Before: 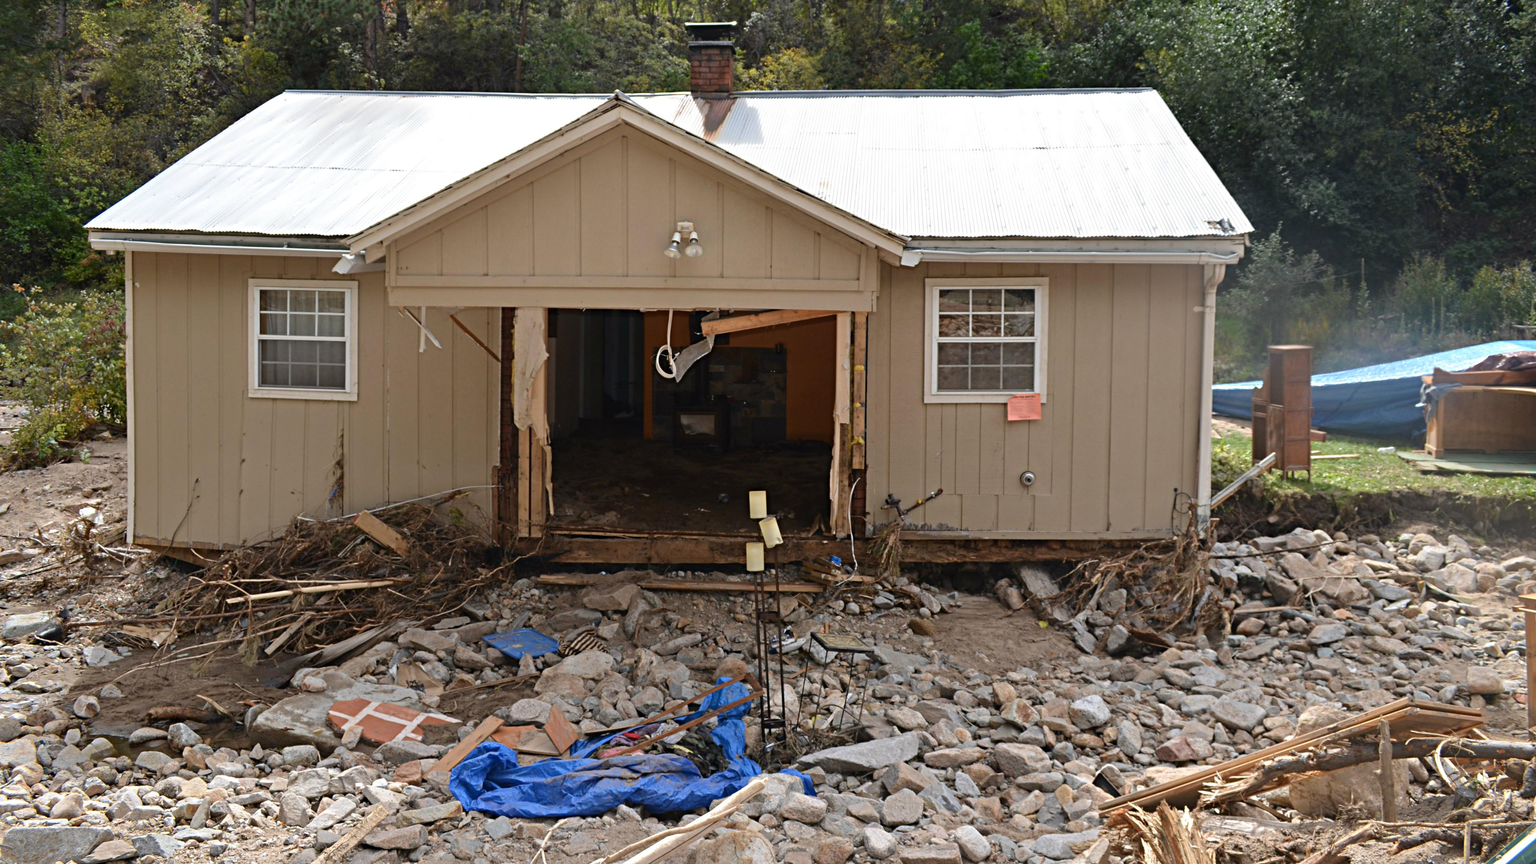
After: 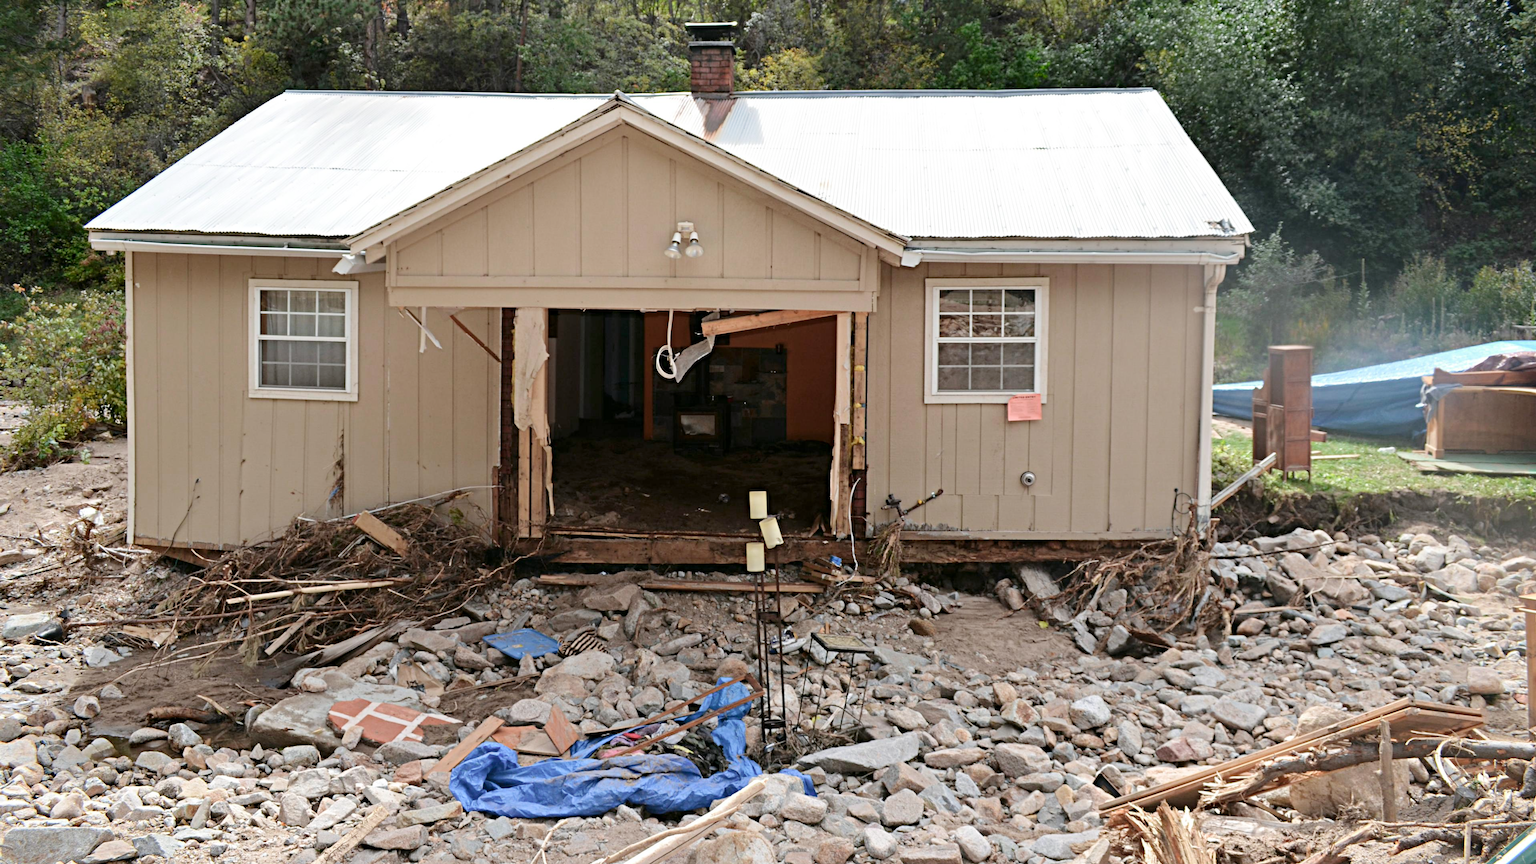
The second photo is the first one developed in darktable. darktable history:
tone curve: curves: ch0 [(0, 0) (0.003, 0.004) (0.011, 0.015) (0.025, 0.033) (0.044, 0.059) (0.069, 0.093) (0.1, 0.133) (0.136, 0.182) (0.177, 0.237) (0.224, 0.3) (0.277, 0.369) (0.335, 0.437) (0.399, 0.511) (0.468, 0.584) (0.543, 0.656) (0.623, 0.729) (0.709, 0.8) (0.801, 0.872) (0.898, 0.935) (1, 1)], preserve colors none
color look up table: target L [63.26, 44.74, 32.32, 100, 80.64, 70.69, 61, 57.15, 50.2, 42.87, 44.09, 35.9, 25.85, 70.95, 58.8, 50.95, 48.89, 25.22, 24.47, 11.12, 63.76, 48.55, 43.21, 26.97, 0 ×25], target a [-22.8, -33.59, -9.542, -0.001, 0.222, 0.956, 17.61, 19.38, 33.94, -0.132, 45.24, 46.43, 12.47, -0.48, -0.513, 7.446, 46.94, 21.12, 8.995, -0.284, -30.65, -24.8, -4.016, -0.879, 0 ×25], target b [52.11, 31.29, 19.31, 0.011, 1.203, 68.66, 57.27, 13.24, 43.39, 0.051, 10.71, 18.19, 9.966, -0.761, -0.58, -24.95, -18.8, -16.95, -42.97, 1.078, 0.394, -22.83, -21.94, 0.576, 0 ×25], num patches 24
